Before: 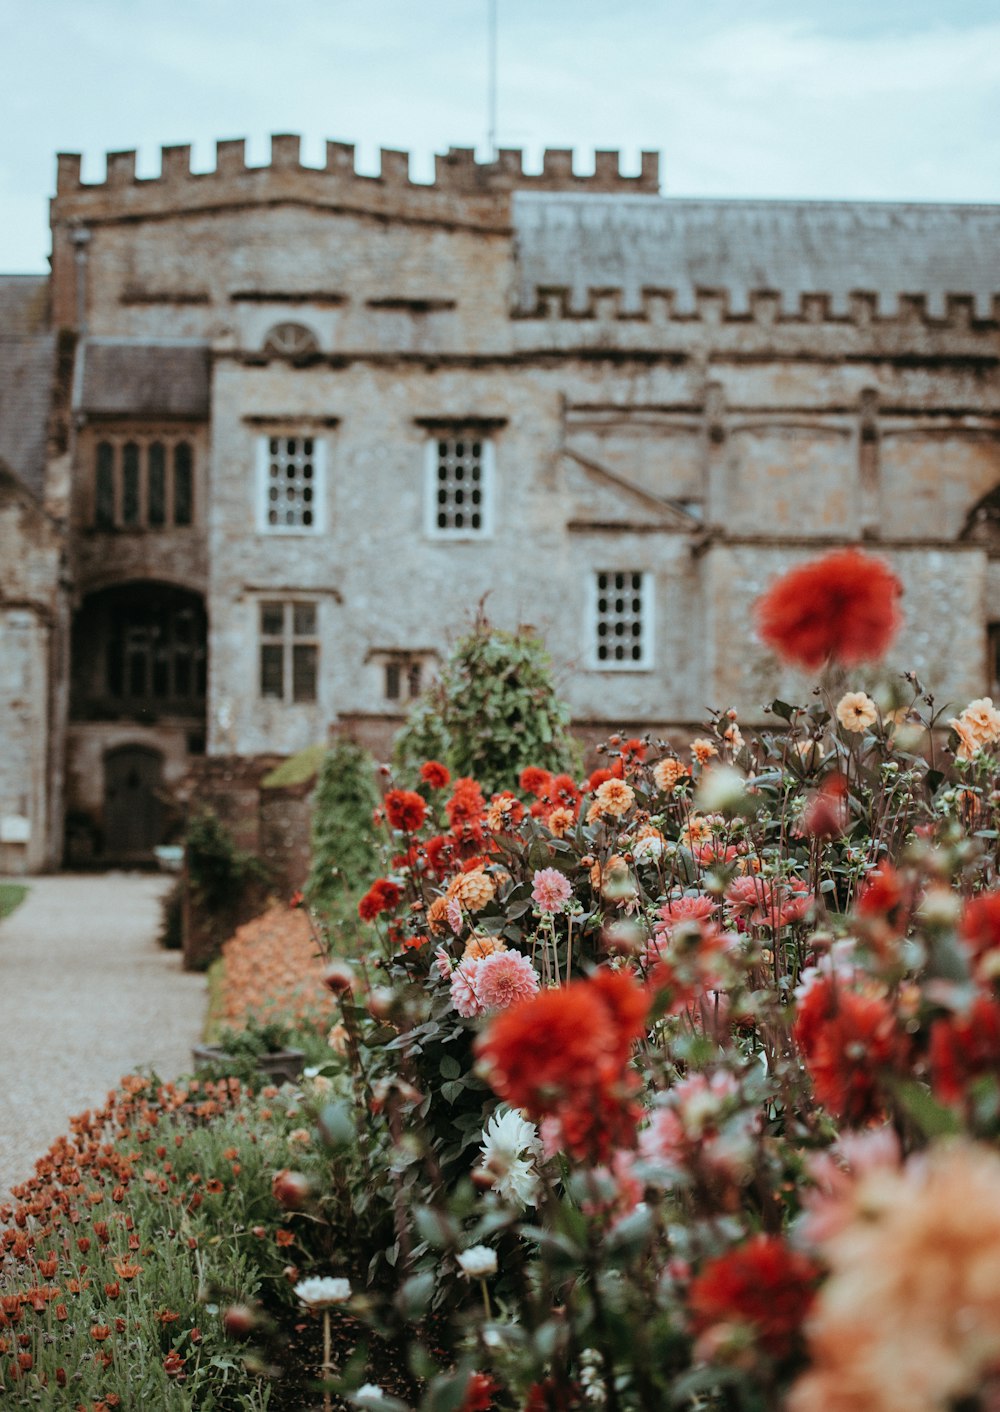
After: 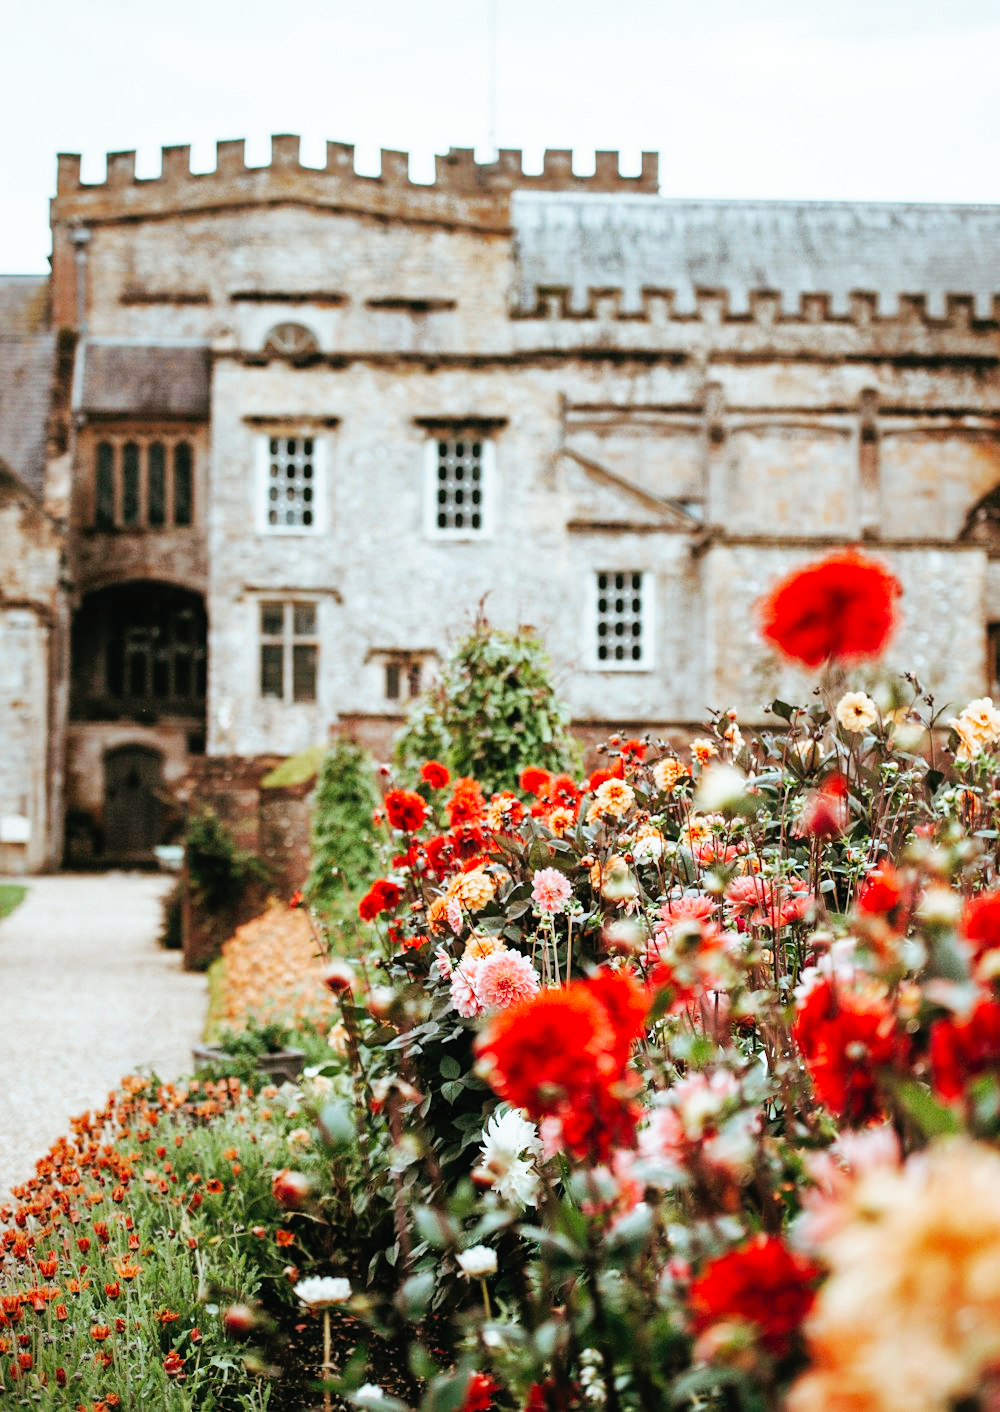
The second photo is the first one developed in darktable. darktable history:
shadows and highlights: on, module defaults
vibrance: on, module defaults
base curve: curves: ch0 [(0, 0) (0.007, 0.004) (0.027, 0.03) (0.046, 0.07) (0.207, 0.54) (0.442, 0.872) (0.673, 0.972) (1, 1)], preserve colors none
